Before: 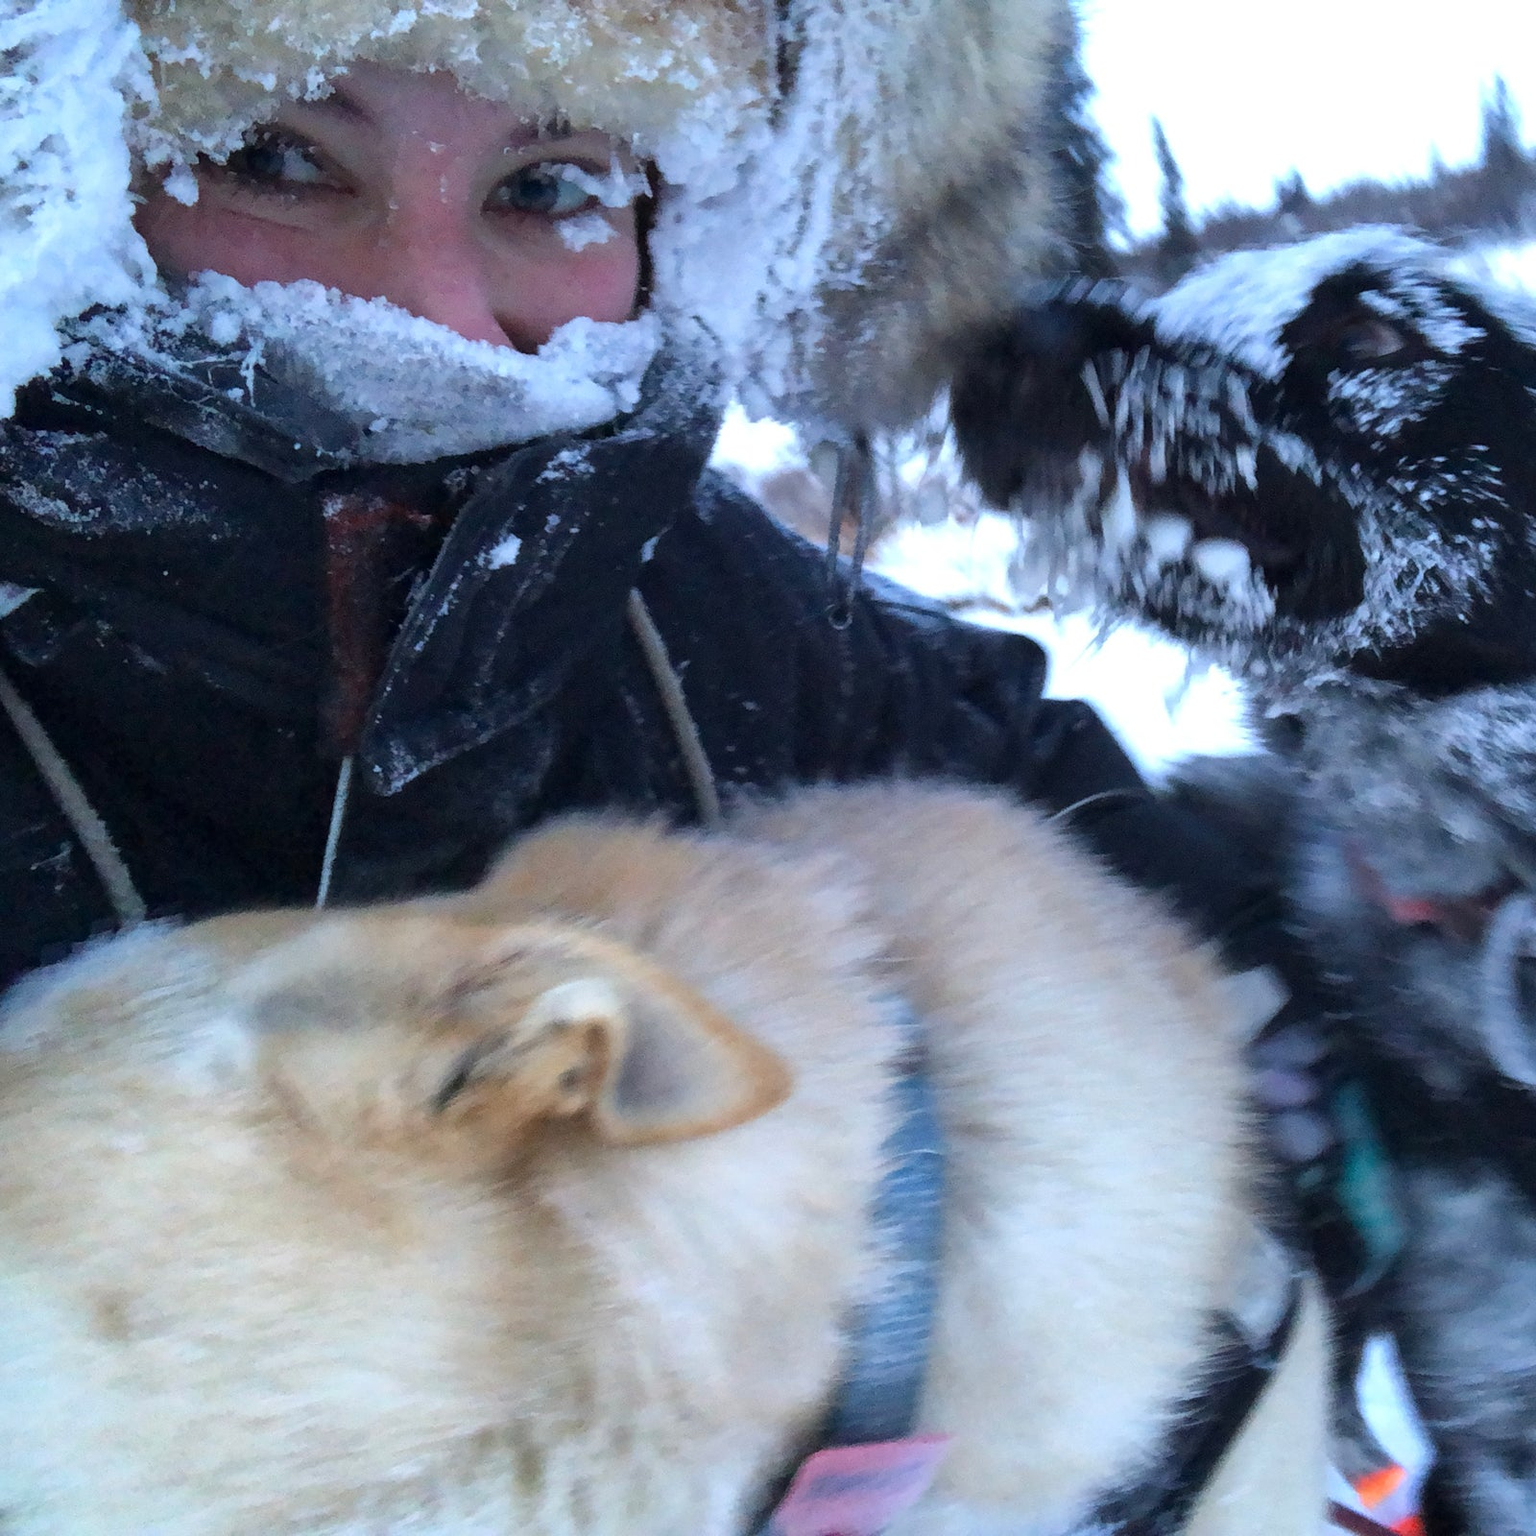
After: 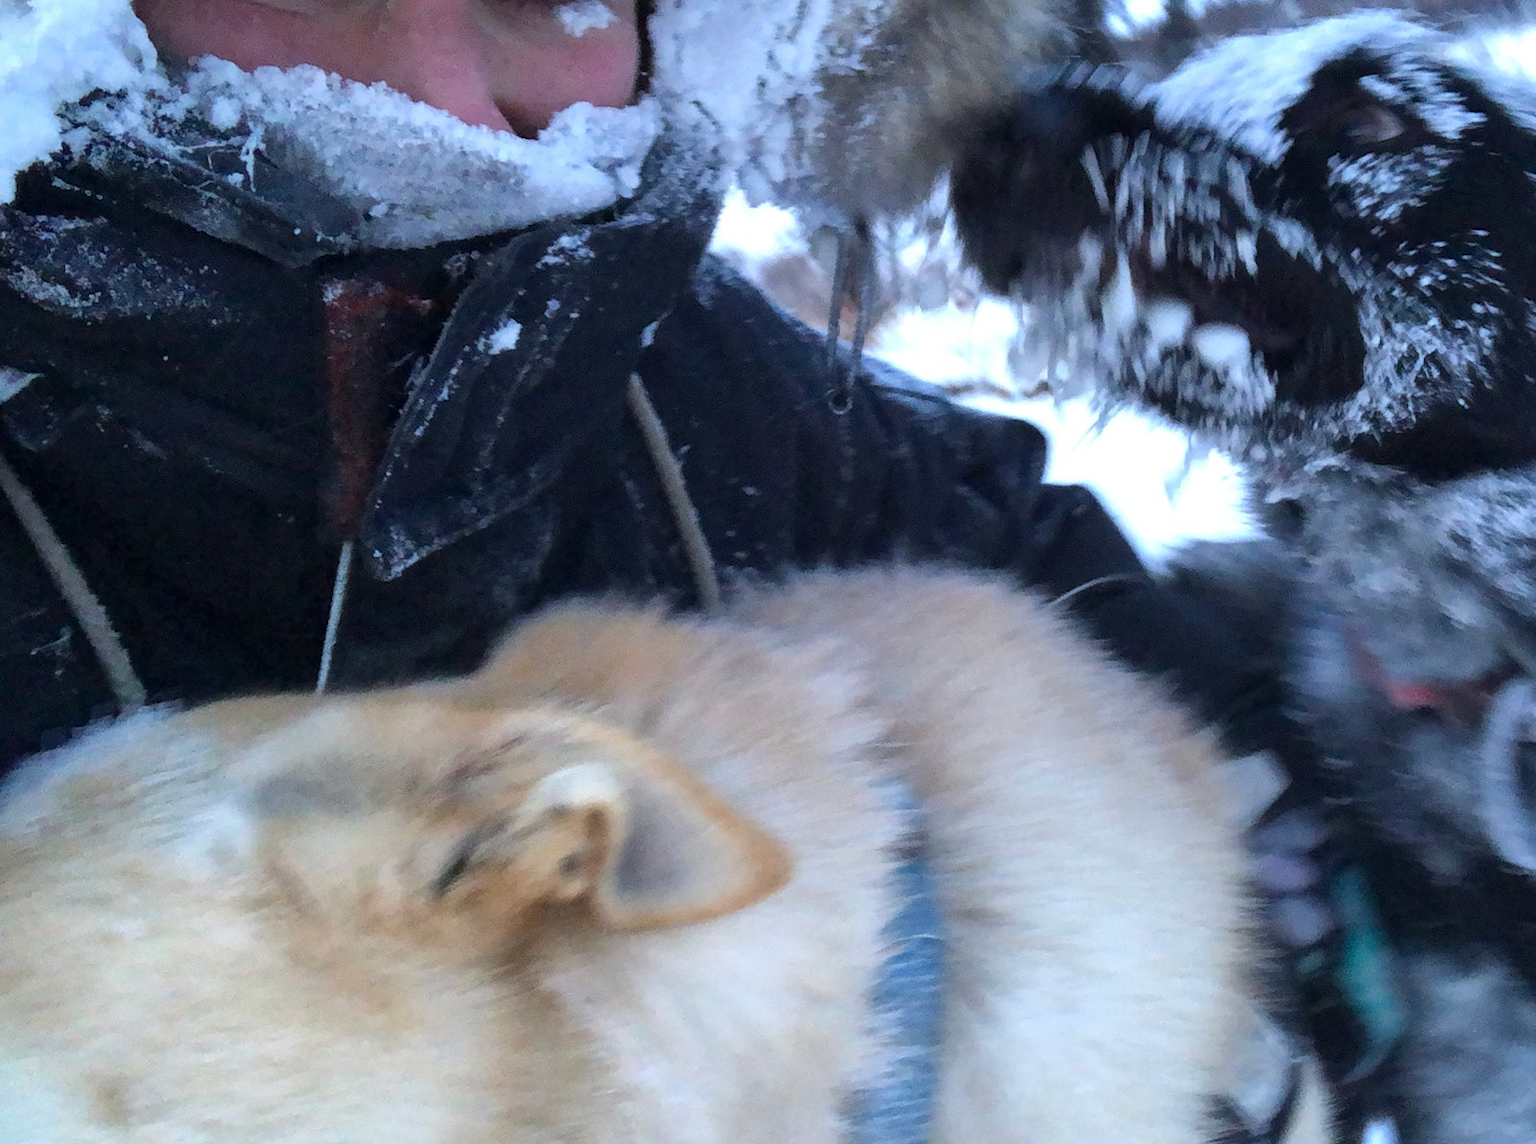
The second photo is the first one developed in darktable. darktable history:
crop: top 14.029%, bottom 11.41%
